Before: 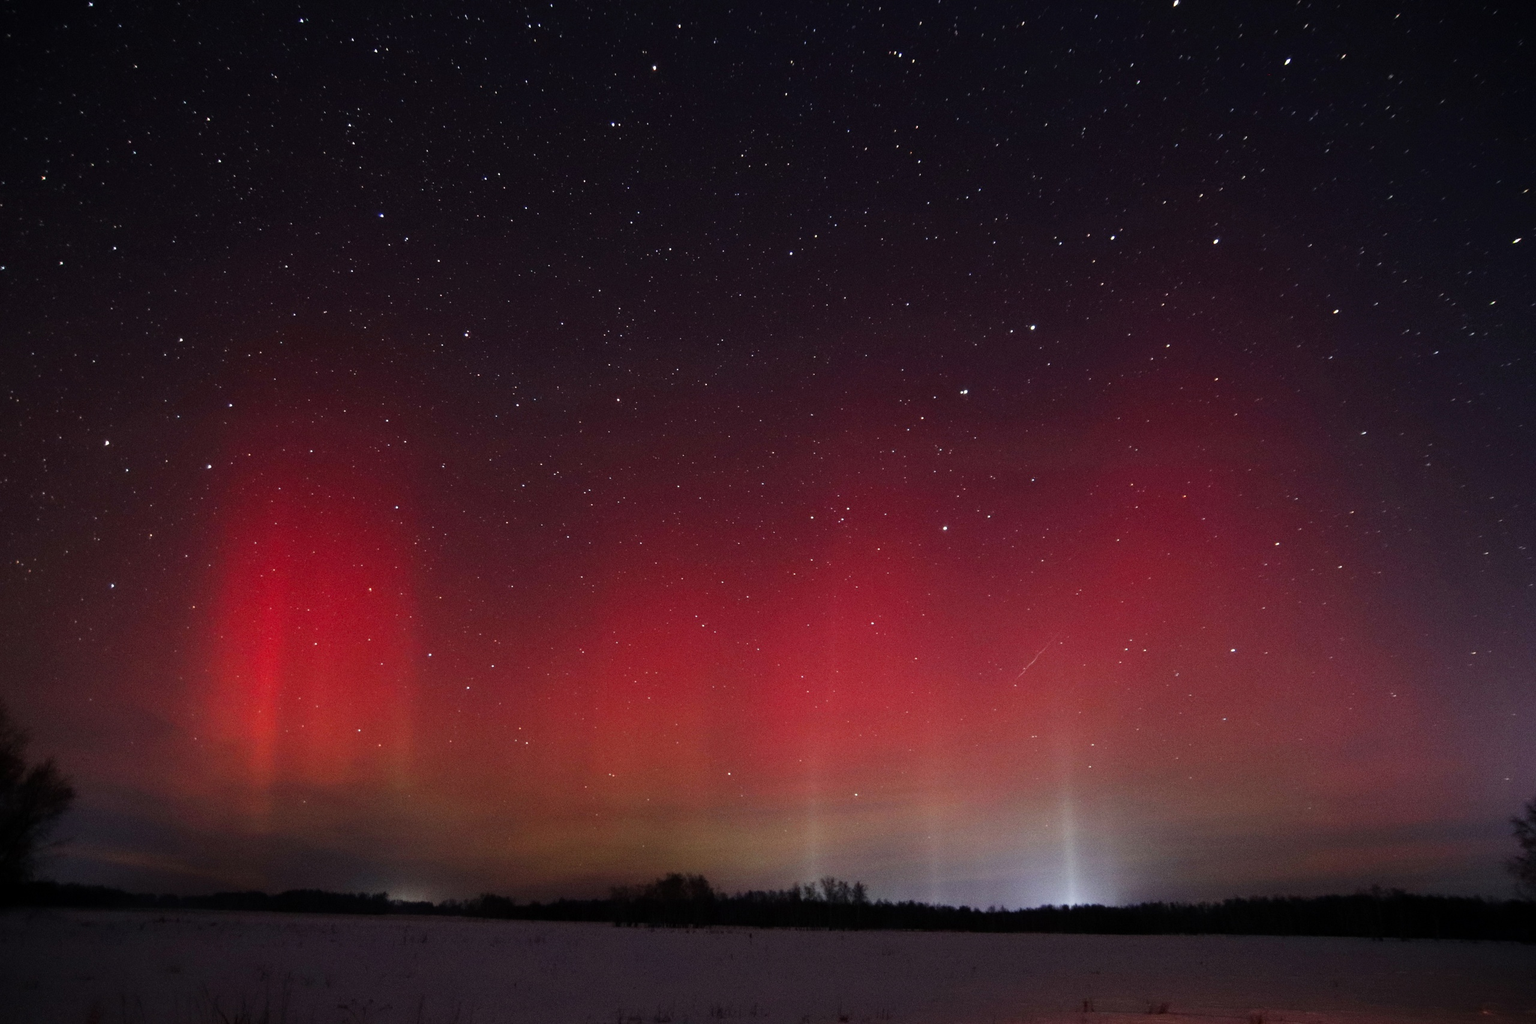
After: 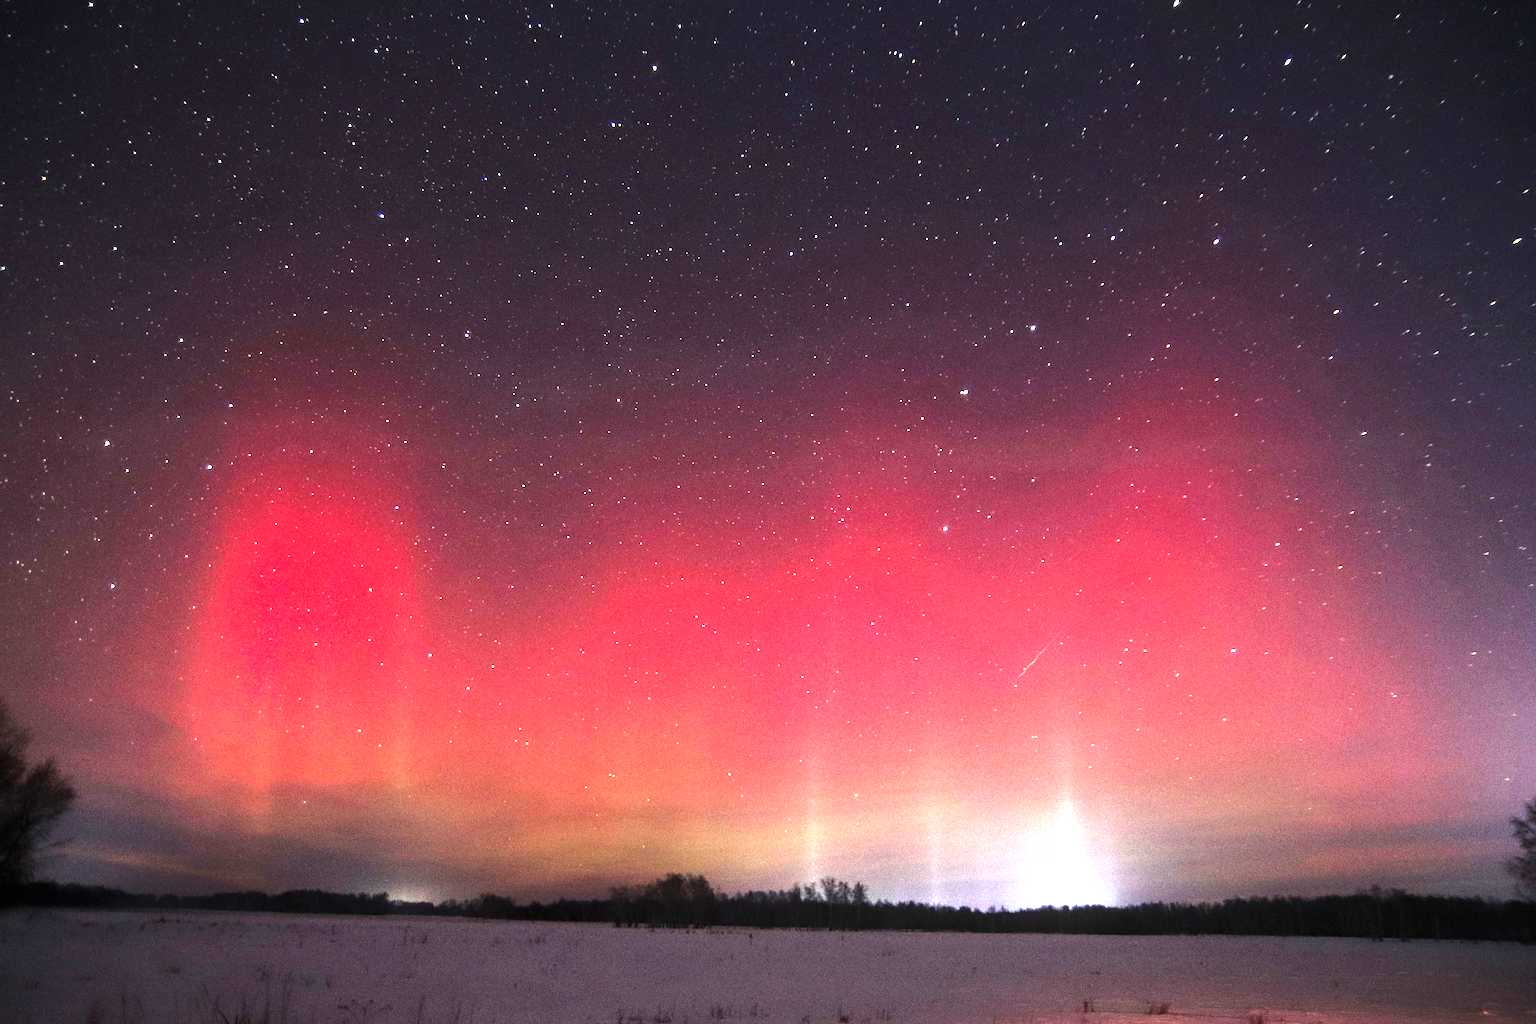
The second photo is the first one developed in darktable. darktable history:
exposure: black level correction 0, exposure 2.155 EV, compensate highlight preservation false
local contrast: detail 110%
tone equalizer: -8 EV -0.407 EV, -7 EV -0.406 EV, -6 EV -0.305 EV, -5 EV -0.19 EV, -3 EV 0.233 EV, -2 EV 0.305 EV, -1 EV 0.381 EV, +0 EV 0.433 EV, edges refinement/feathering 500, mask exposure compensation -1.57 EV, preserve details no
